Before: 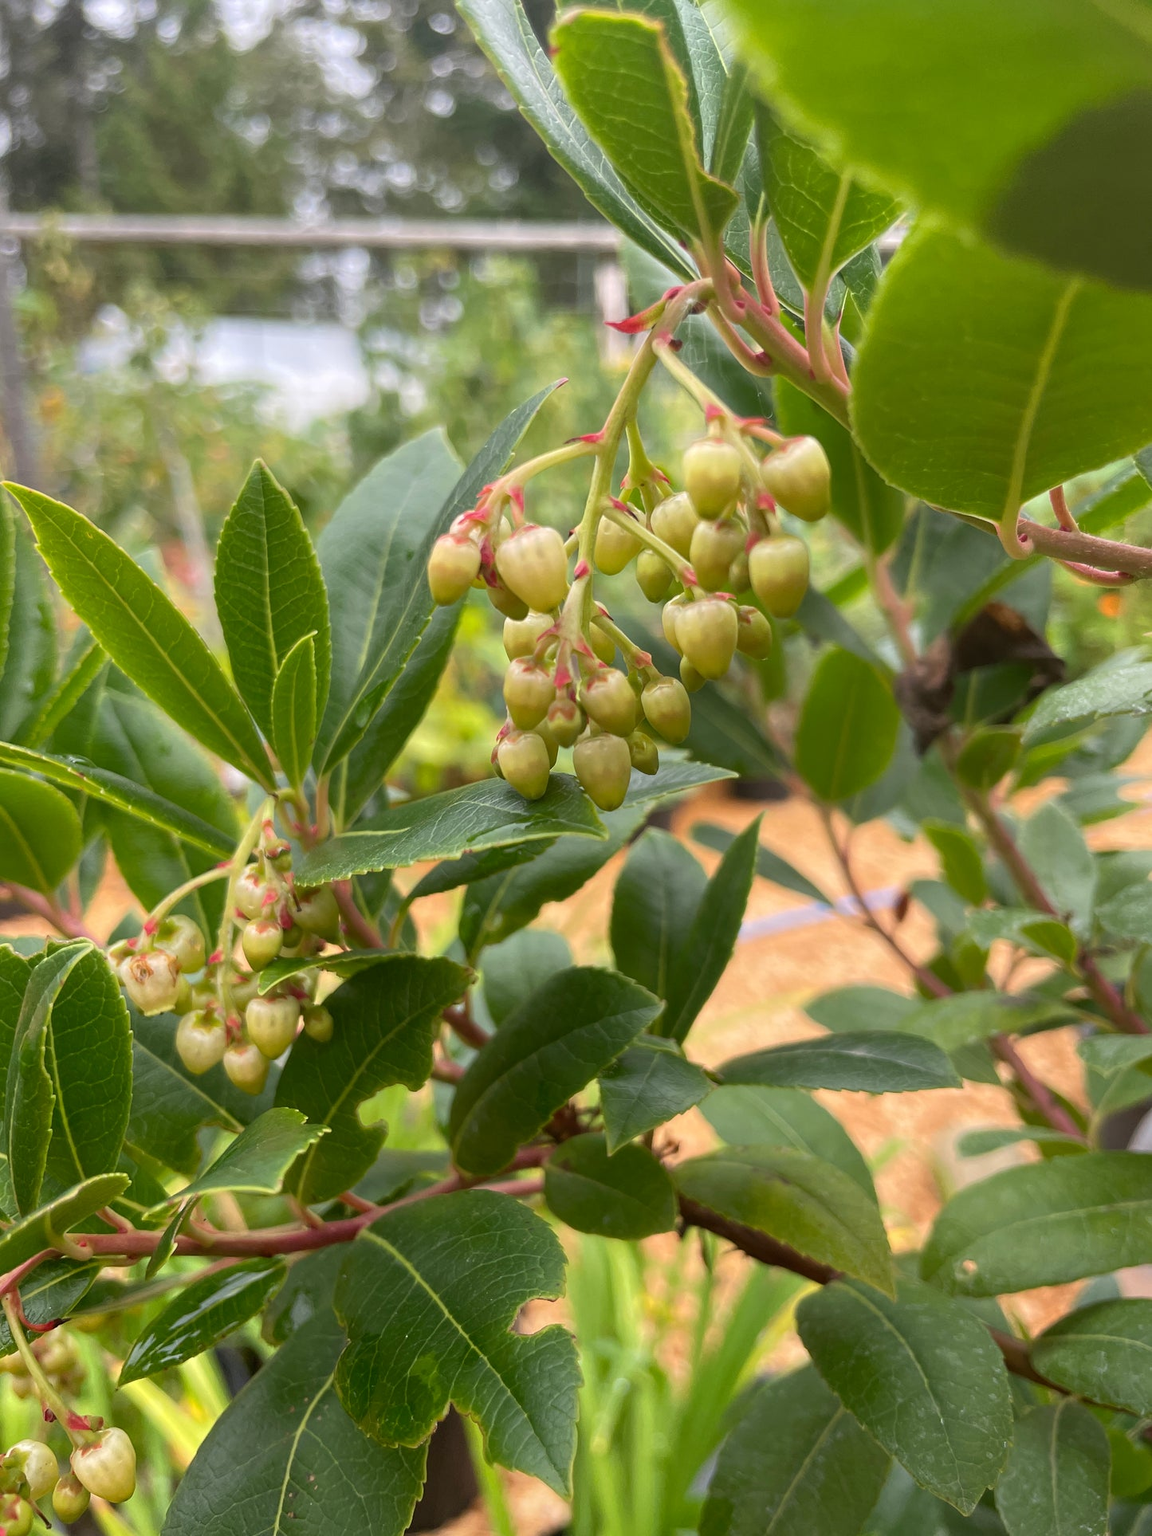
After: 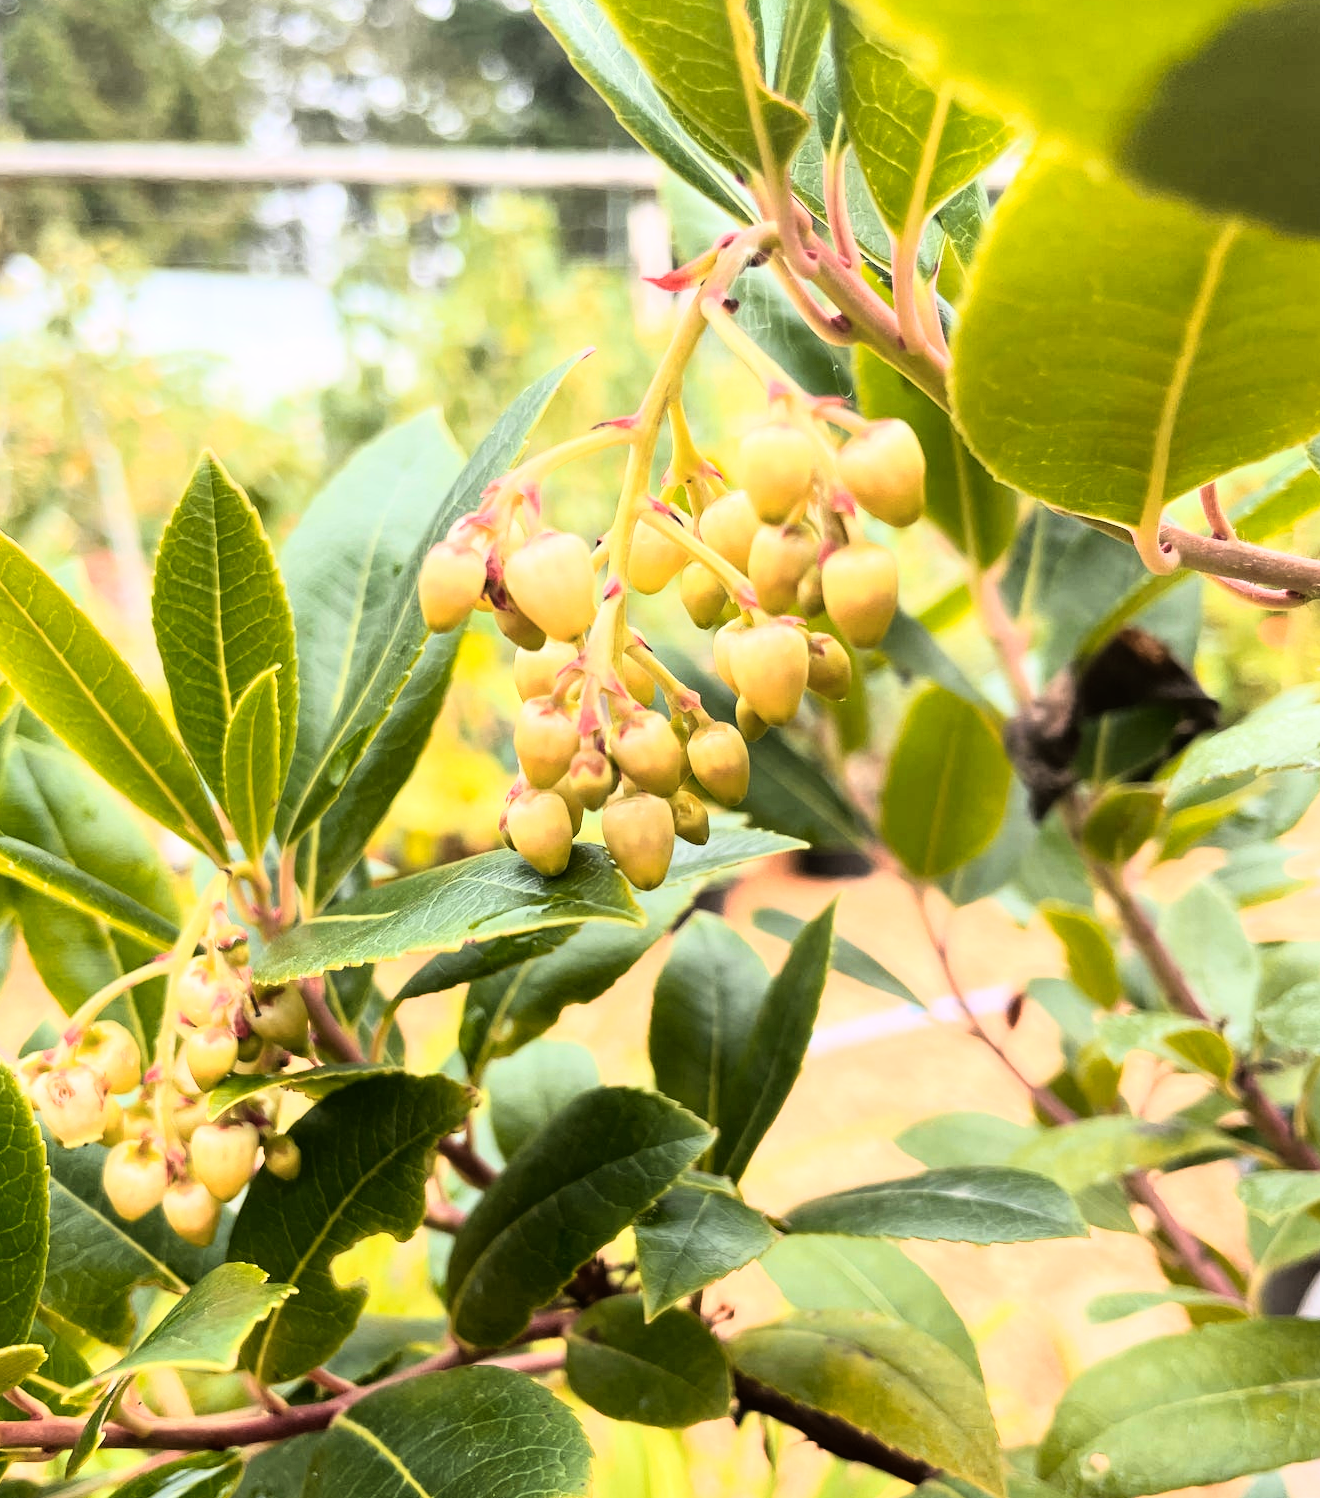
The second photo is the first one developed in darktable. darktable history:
crop: left 8.155%, top 6.611%, bottom 15.385%
rgb curve: curves: ch0 [(0, 0) (0.21, 0.15) (0.24, 0.21) (0.5, 0.75) (0.75, 0.96) (0.89, 0.99) (1, 1)]; ch1 [(0, 0.02) (0.21, 0.13) (0.25, 0.2) (0.5, 0.67) (0.75, 0.9) (0.89, 0.97) (1, 1)]; ch2 [(0, 0.02) (0.21, 0.13) (0.25, 0.2) (0.5, 0.67) (0.75, 0.9) (0.89, 0.97) (1, 1)], compensate middle gray true
color zones: curves: ch1 [(0, 0.455) (0.063, 0.455) (0.286, 0.495) (0.429, 0.5) (0.571, 0.5) (0.714, 0.5) (0.857, 0.5) (1, 0.455)]; ch2 [(0, 0.532) (0.063, 0.521) (0.233, 0.447) (0.429, 0.489) (0.571, 0.5) (0.714, 0.5) (0.857, 0.5) (1, 0.532)]
